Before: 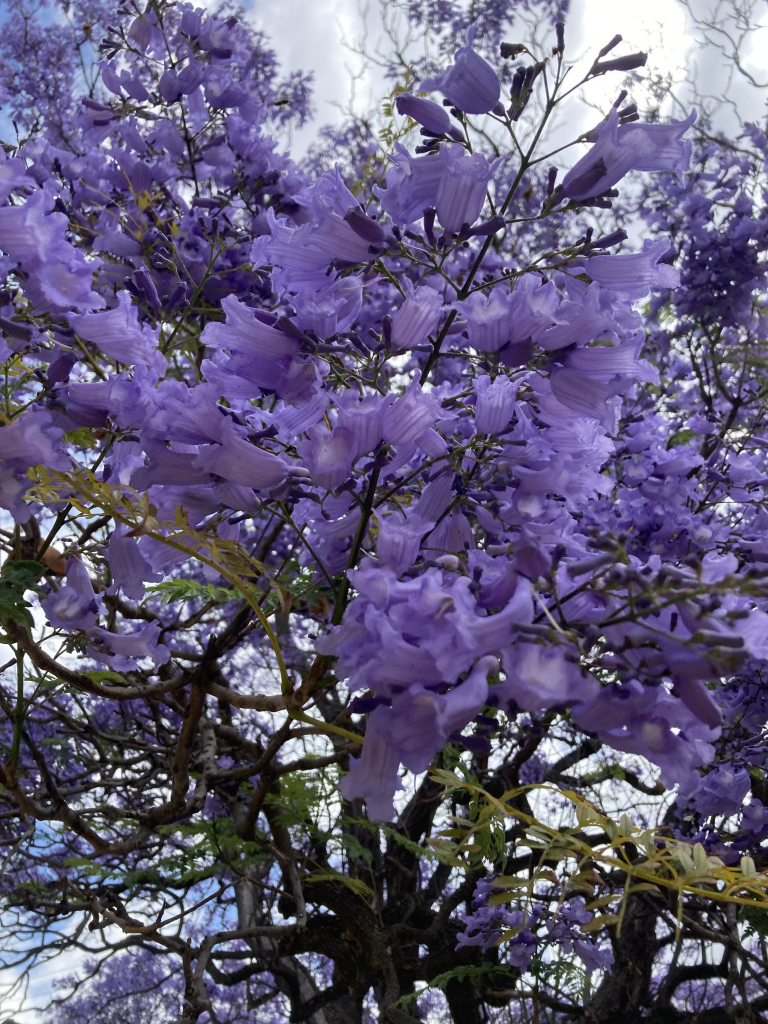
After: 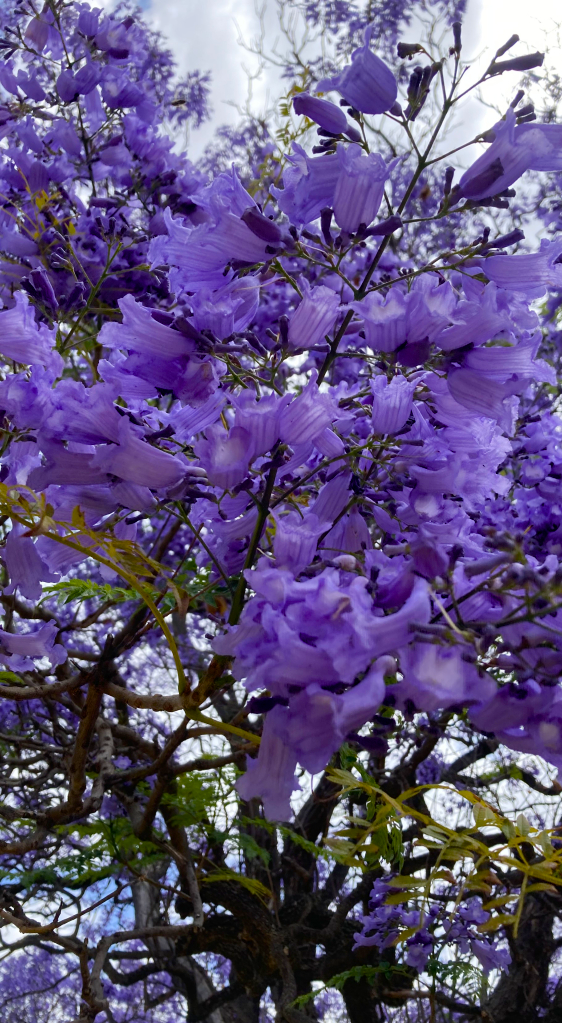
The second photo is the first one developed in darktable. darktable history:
color balance rgb: perceptual saturation grading › global saturation 35%, perceptual saturation grading › highlights -25%, perceptual saturation grading › shadows 50%
crop: left 13.443%, right 13.31%
